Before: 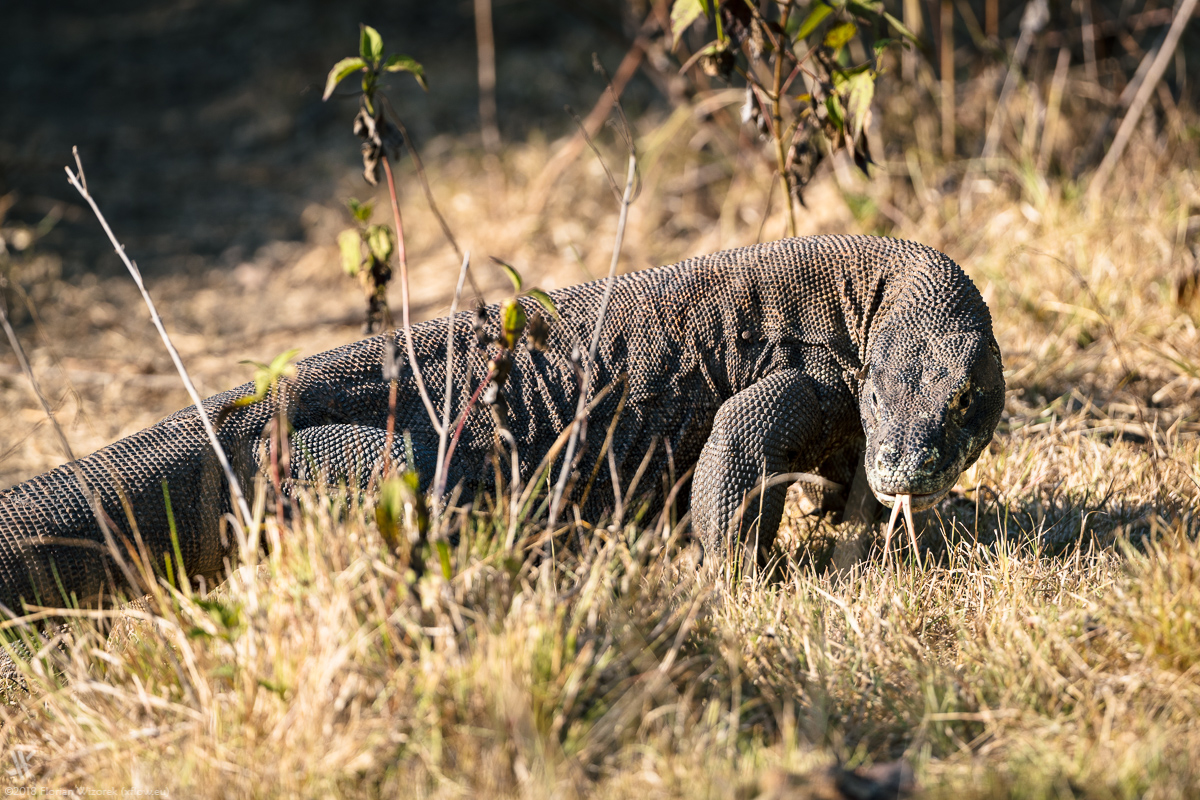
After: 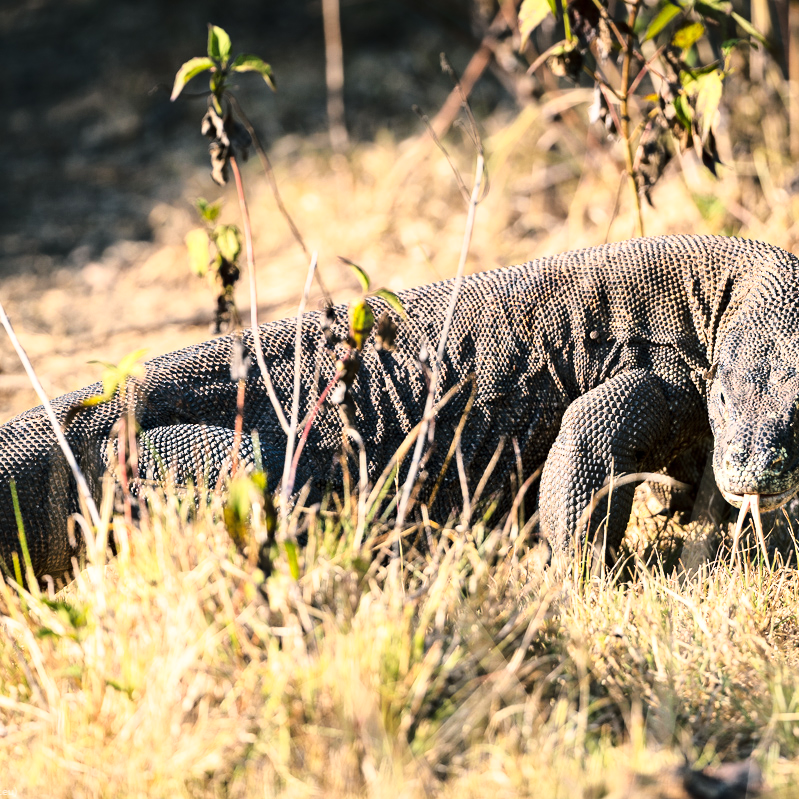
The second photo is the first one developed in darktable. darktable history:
crop and rotate: left 12.673%, right 20.66%
exposure: exposure 0.131 EV, compensate highlight preservation false
base curve: curves: ch0 [(0, 0) (0.028, 0.03) (0.121, 0.232) (0.46, 0.748) (0.859, 0.968) (1, 1)]
